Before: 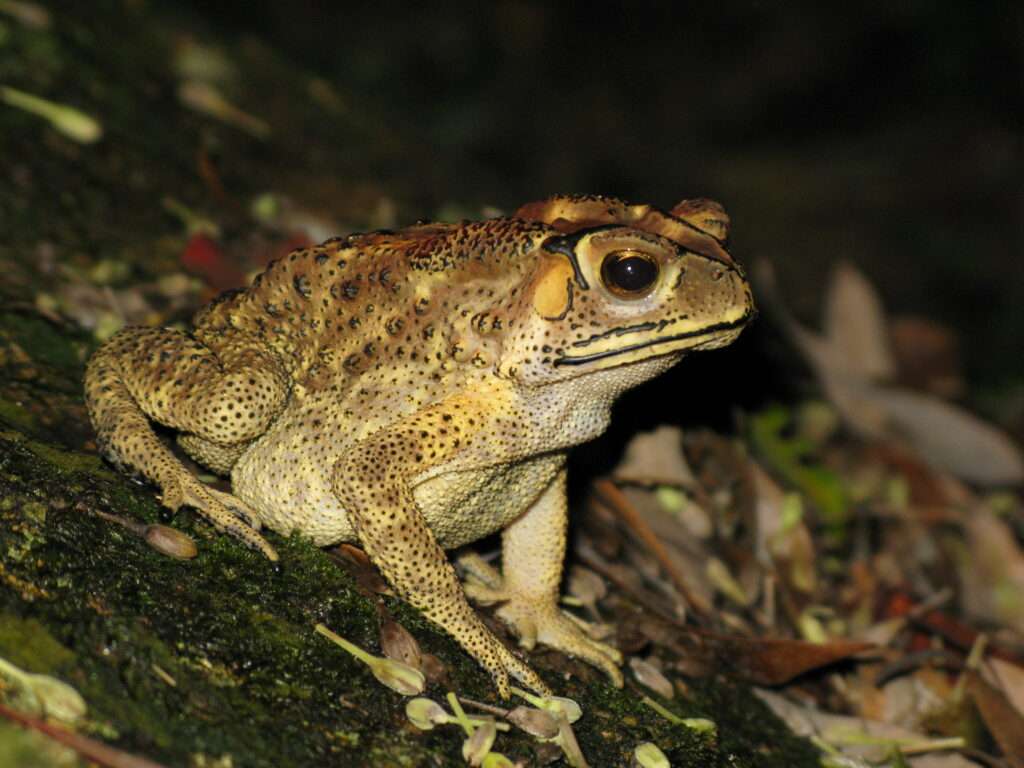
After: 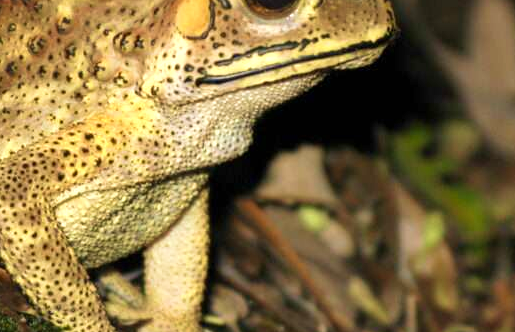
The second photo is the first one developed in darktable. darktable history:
crop: left 35.03%, top 36.625%, right 14.663%, bottom 20.057%
exposure: exposure 0.507 EV, compensate highlight preservation false
velvia: on, module defaults
